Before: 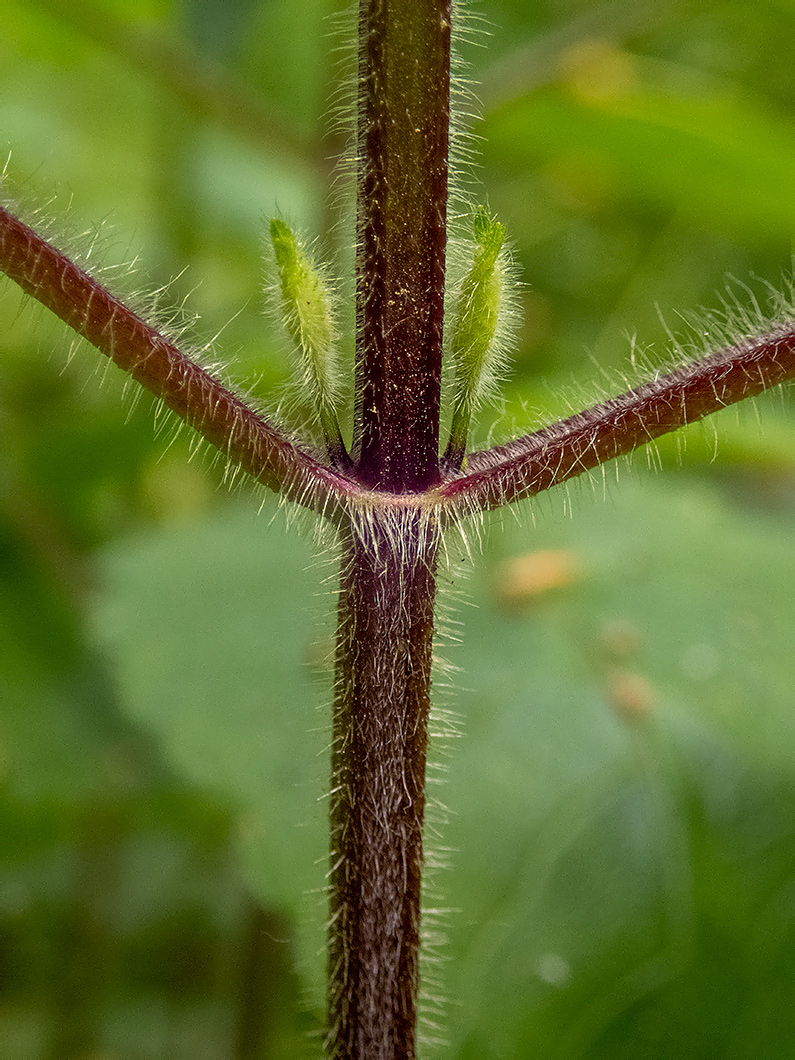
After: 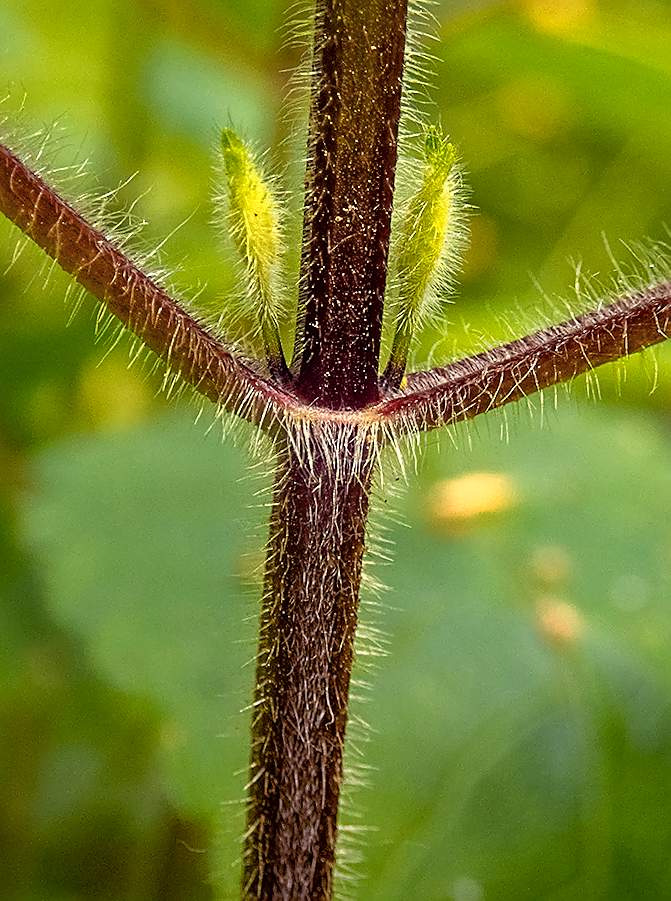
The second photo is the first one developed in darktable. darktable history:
crop and rotate: angle -2.87°, left 5.334%, top 5.215%, right 4.728%, bottom 4.181%
sharpen: on, module defaults
color zones: curves: ch0 [(0.018, 0.548) (0.224, 0.64) (0.425, 0.447) (0.675, 0.575) (0.732, 0.579)]; ch1 [(0.066, 0.487) (0.25, 0.5) (0.404, 0.43) (0.75, 0.421) (0.956, 0.421)]; ch2 [(0.044, 0.561) (0.215, 0.465) (0.399, 0.544) (0.465, 0.548) (0.614, 0.447) (0.724, 0.43) (0.882, 0.623) (0.956, 0.632)]
color balance rgb: power › chroma 0.302%, power › hue 23.98°, perceptual saturation grading › global saturation 31.105%, global vibrance 9.418%
